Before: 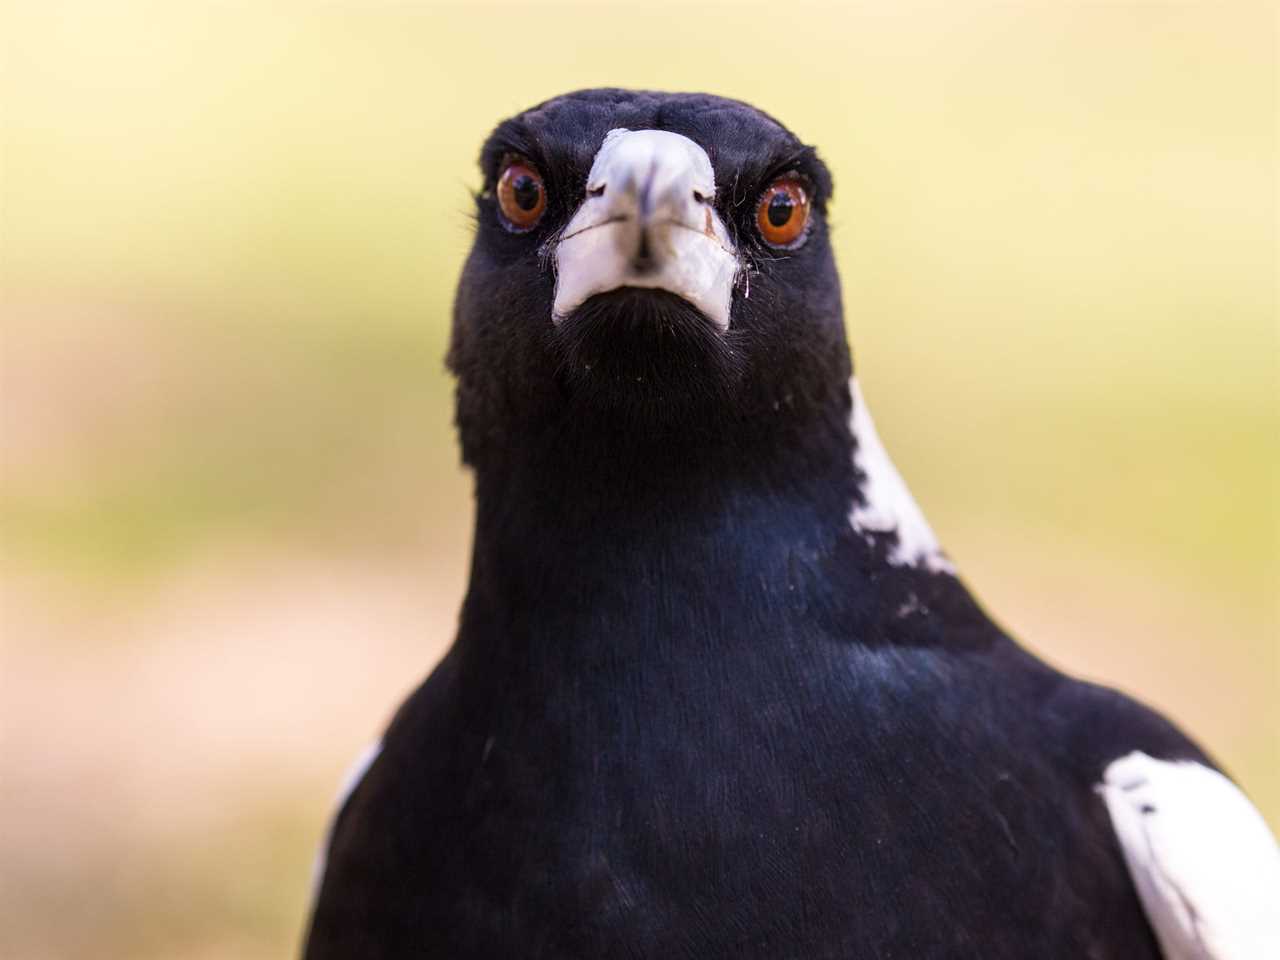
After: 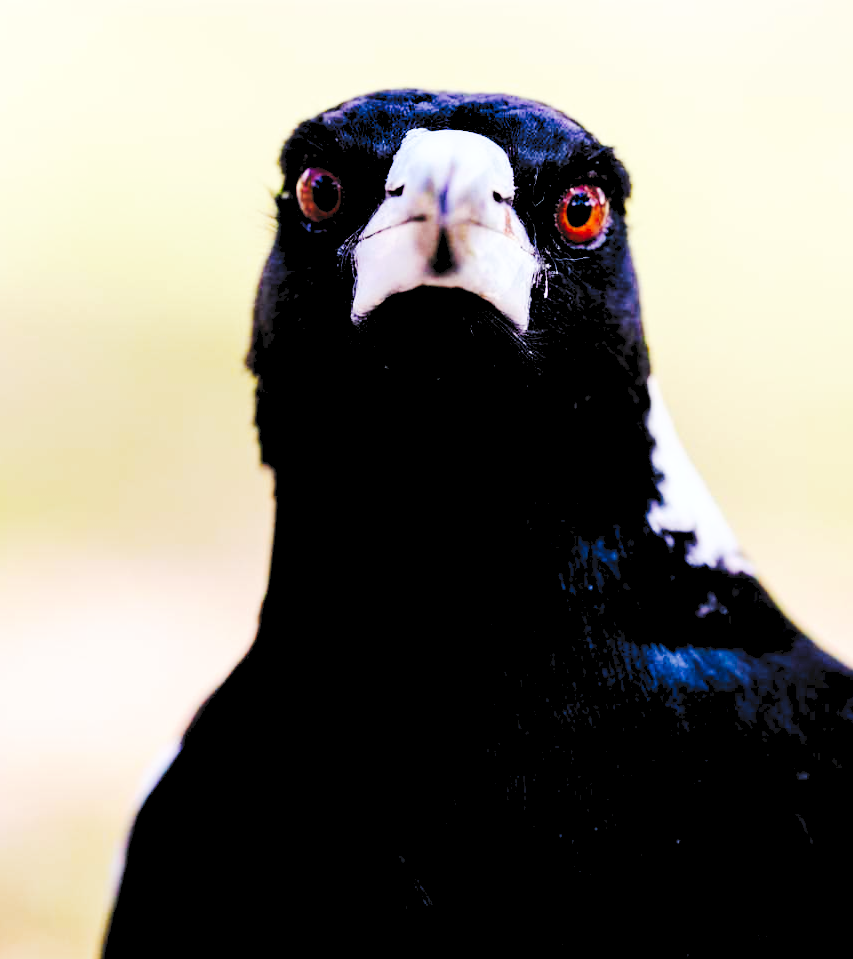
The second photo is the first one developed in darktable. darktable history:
base curve: curves: ch0 [(0, 0) (0.688, 0.865) (1, 1)], preserve colors none
rgb levels: levels [[0.034, 0.472, 0.904], [0, 0.5, 1], [0, 0.5, 1]]
color calibration: output R [0.972, 0.068, -0.094, 0], output G [-0.178, 1.216, -0.086, 0], output B [0.095, -0.136, 0.98, 0], illuminant custom, x 0.371, y 0.381, temperature 4283.16 K
color balance rgb: shadows lift › chroma 2%, shadows lift › hue 219.6°, power › hue 313.2°, highlights gain › chroma 3%, highlights gain › hue 75.6°, global offset › luminance 0.5%, perceptual saturation grading › global saturation 15.33%, perceptual saturation grading › highlights -19.33%, perceptual saturation grading › shadows 20%, global vibrance 20%
crop and rotate: left 15.754%, right 17.579%
tone curve: curves: ch0 [(0, 0) (0.003, 0.061) (0.011, 0.065) (0.025, 0.066) (0.044, 0.077) (0.069, 0.092) (0.1, 0.106) (0.136, 0.125) (0.177, 0.16) (0.224, 0.206) (0.277, 0.272) (0.335, 0.356) (0.399, 0.472) (0.468, 0.59) (0.543, 0.686) (0.623, 0.766) (0.709, 0.832) (0.801, 0.886) (0.898, 0.929) (1, 1)], preserve colors none
